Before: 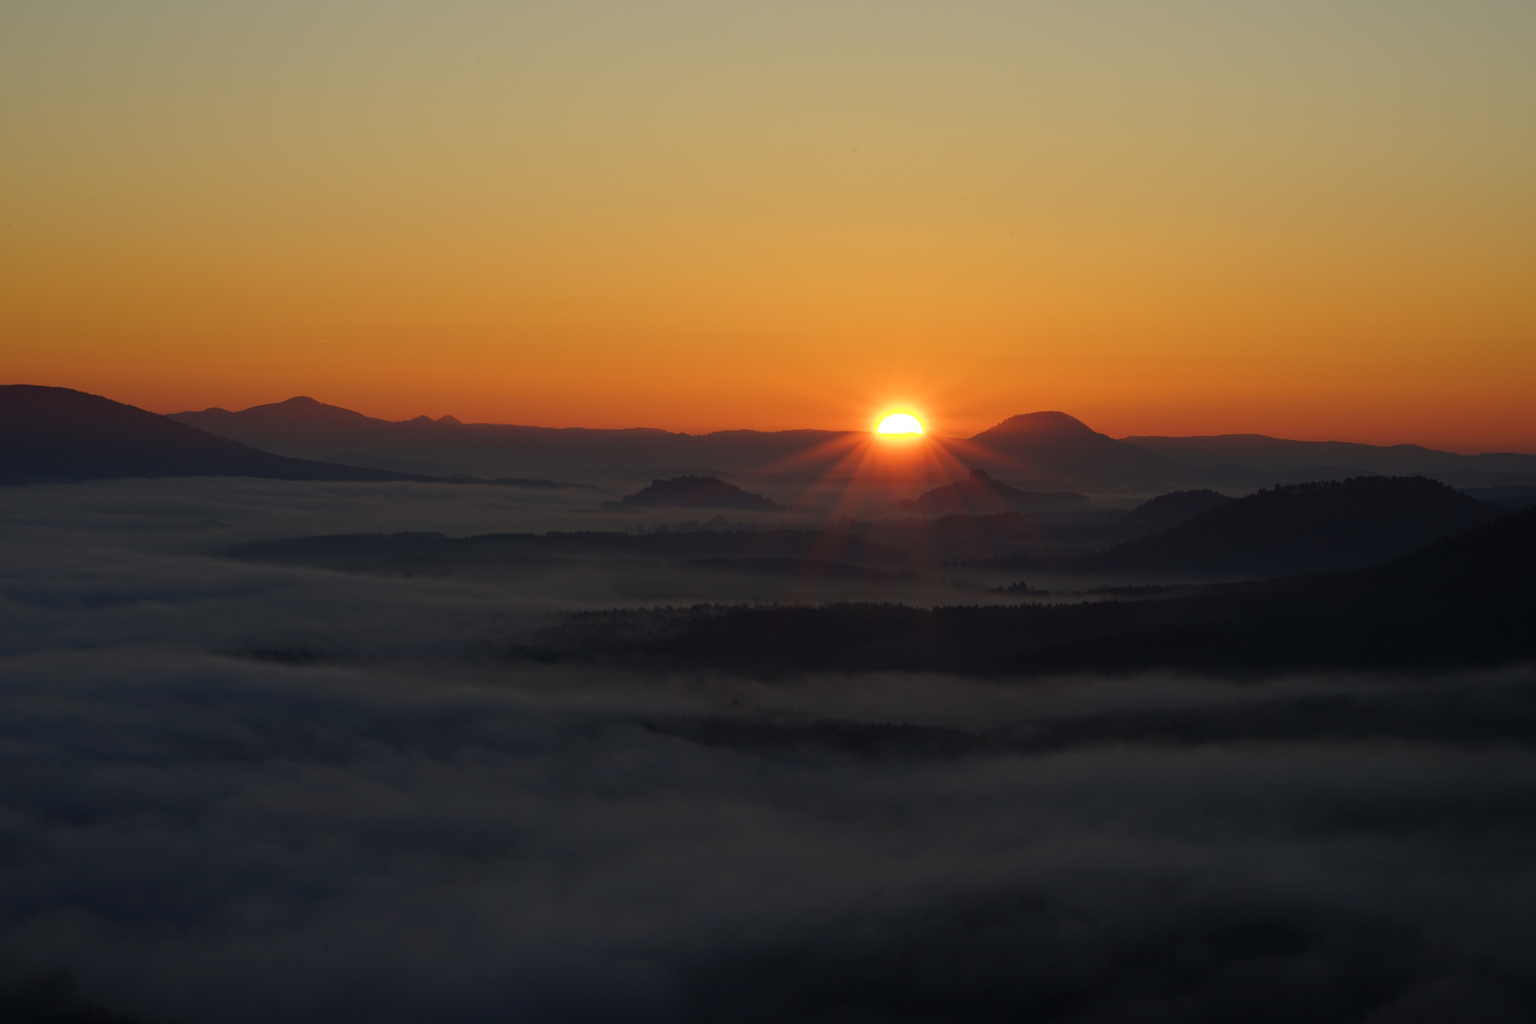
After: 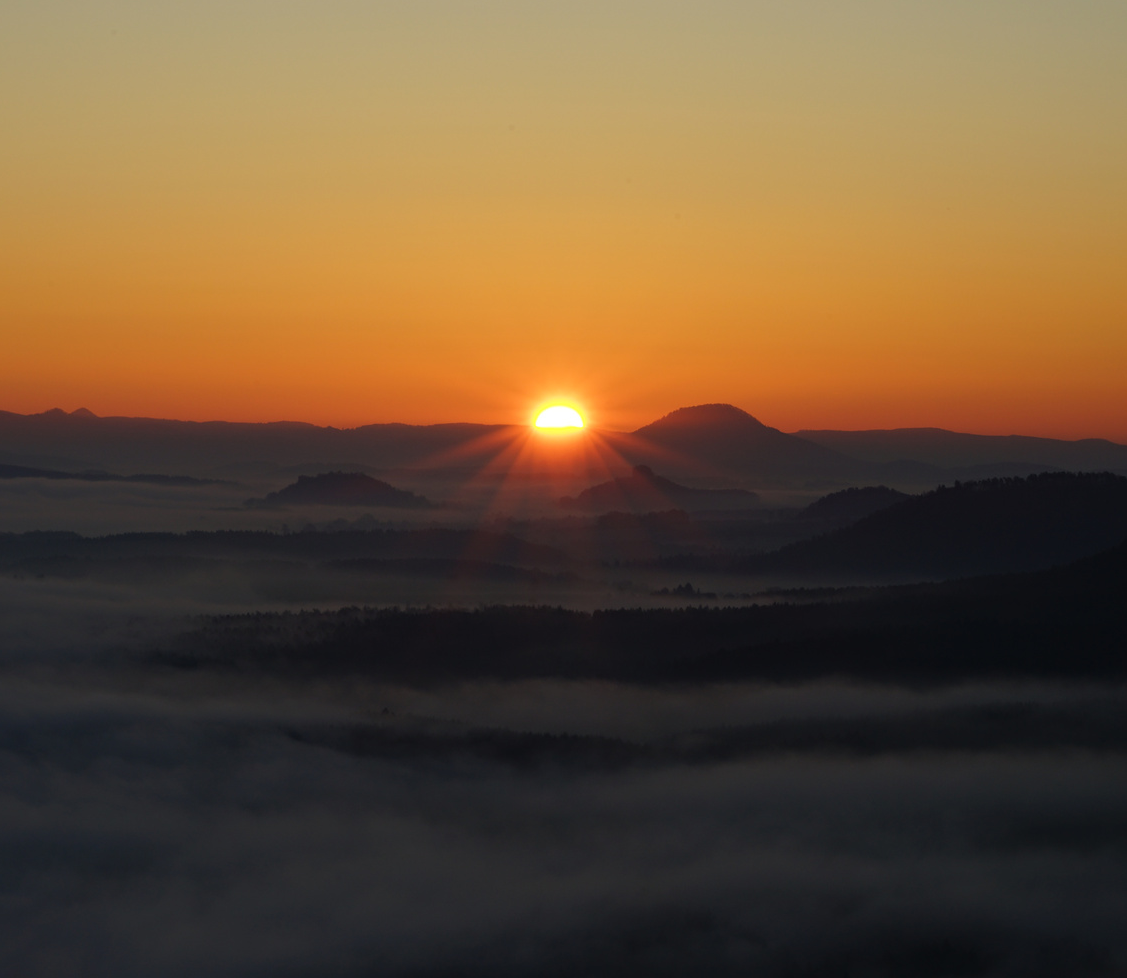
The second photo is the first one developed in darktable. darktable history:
crop and rotate: left 24.098%, top 2.837%, right 6.319%, bottom 6.529%
